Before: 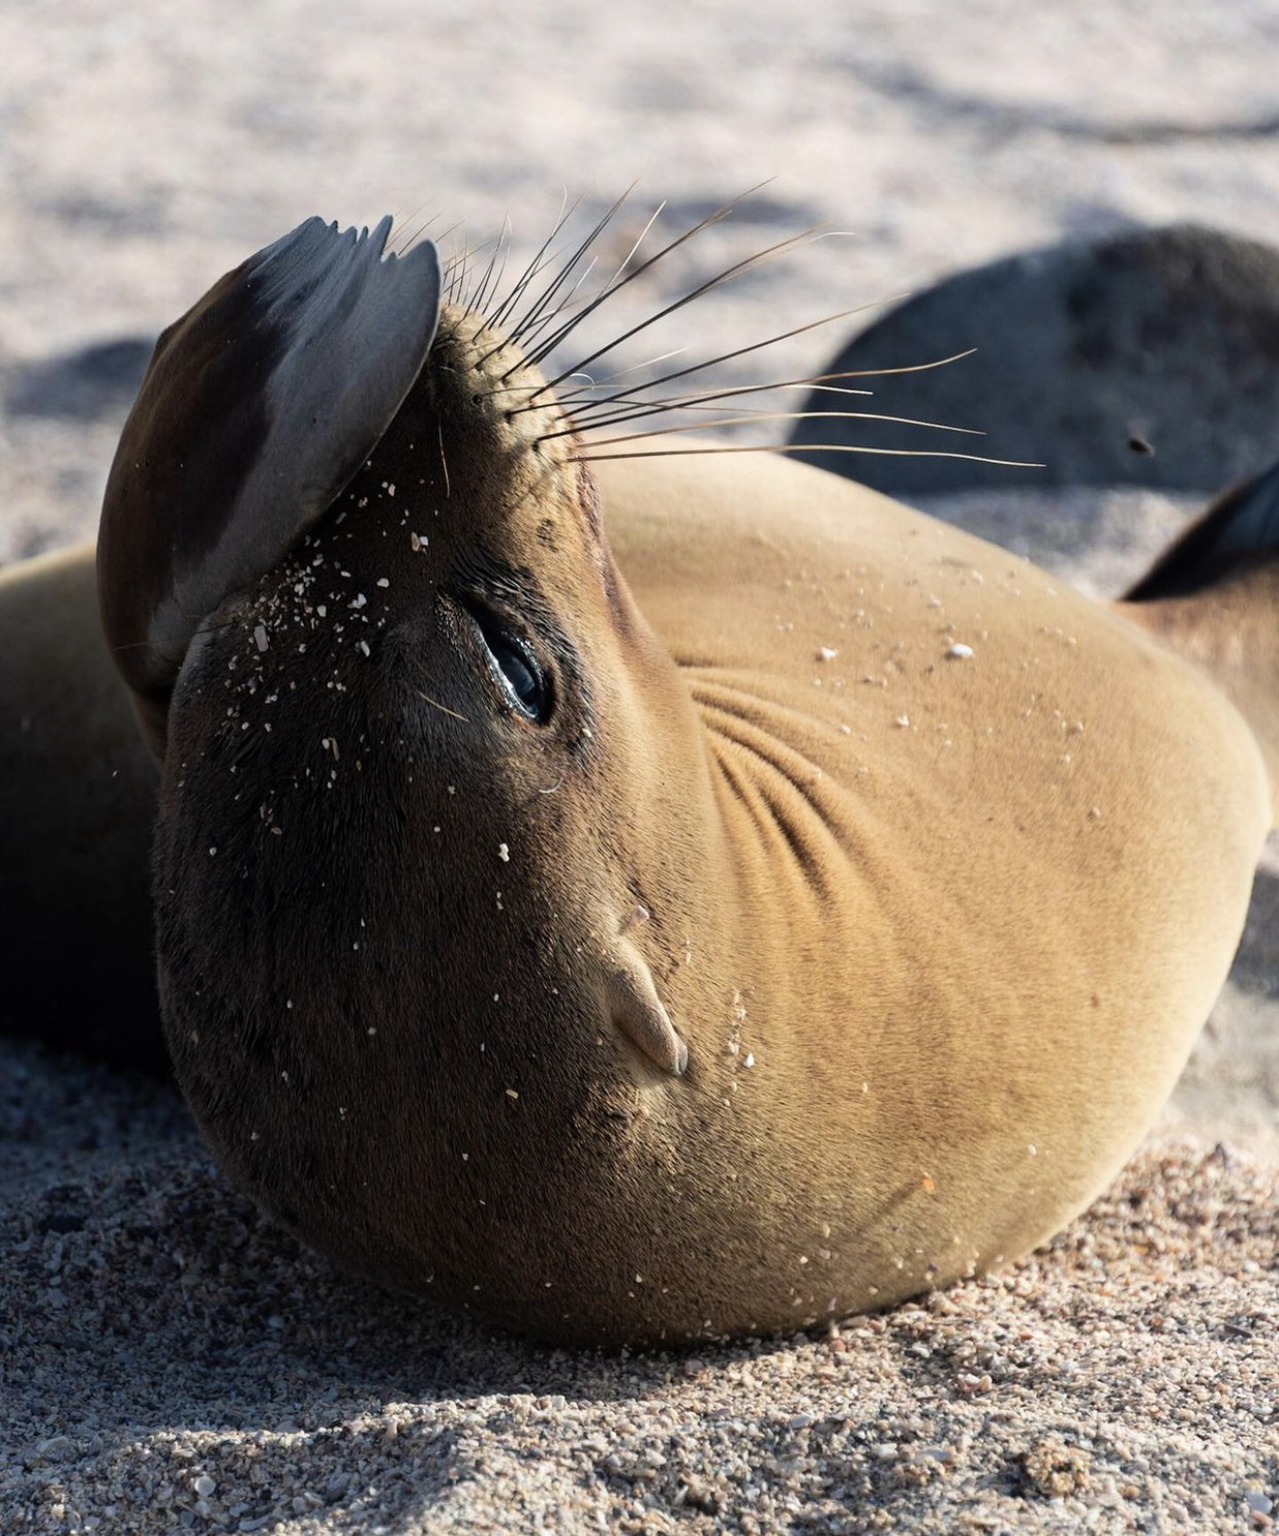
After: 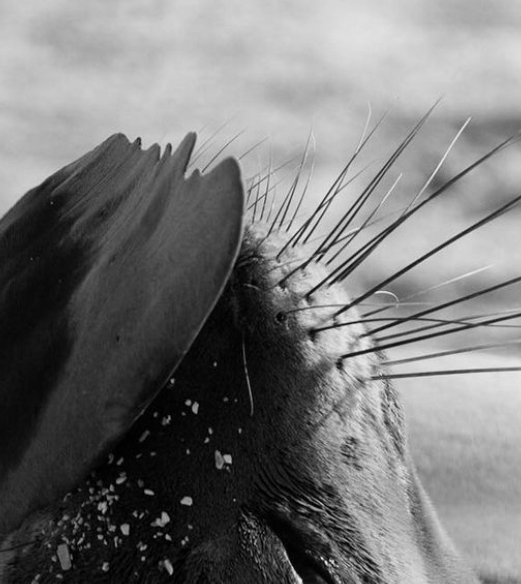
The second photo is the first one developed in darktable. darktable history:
crop: left 15.452%, top 5.459%, right 43.956%, bottom 56.62%
monochrome: a 73.58, b 64.21
